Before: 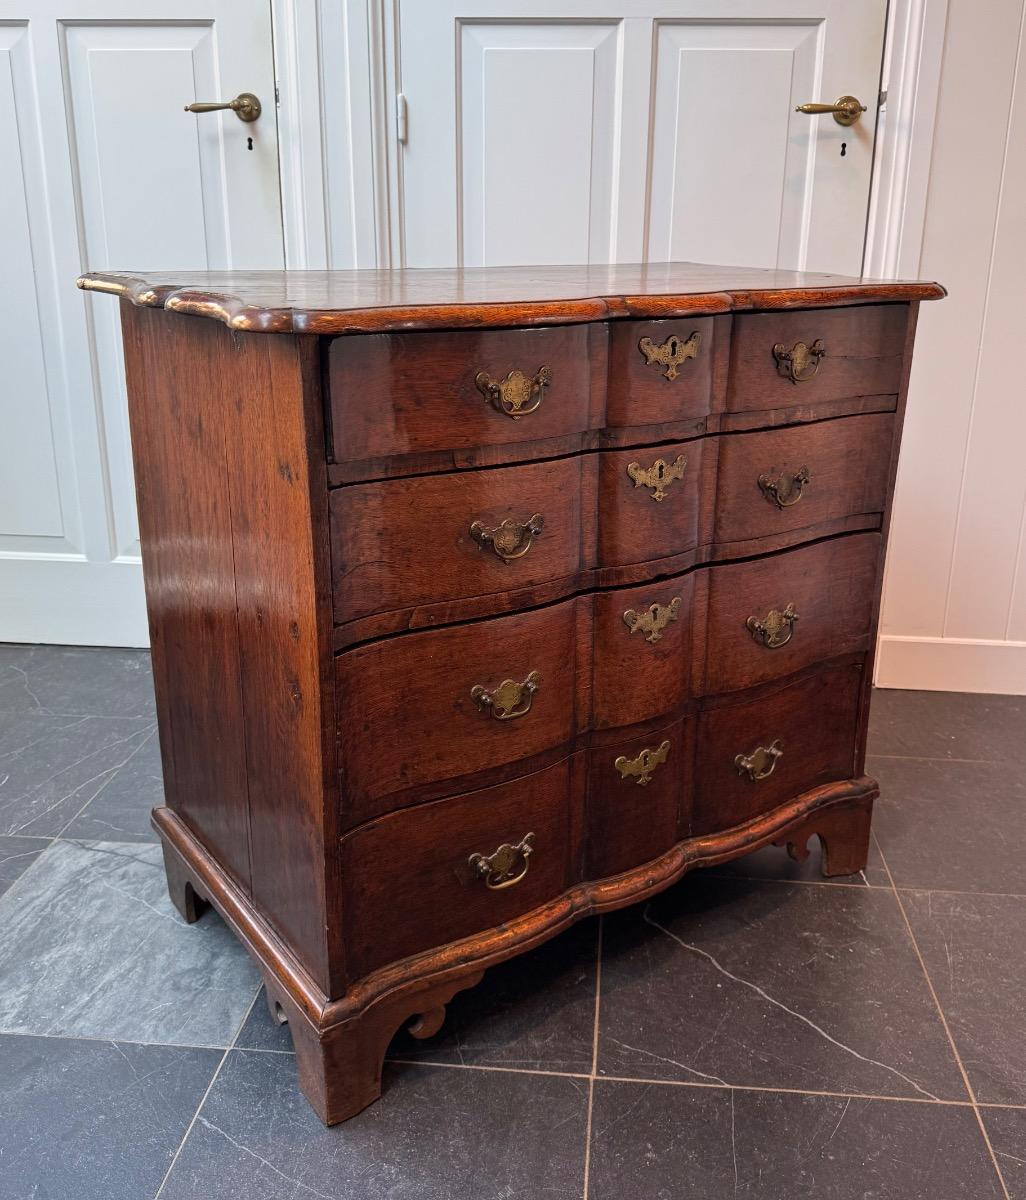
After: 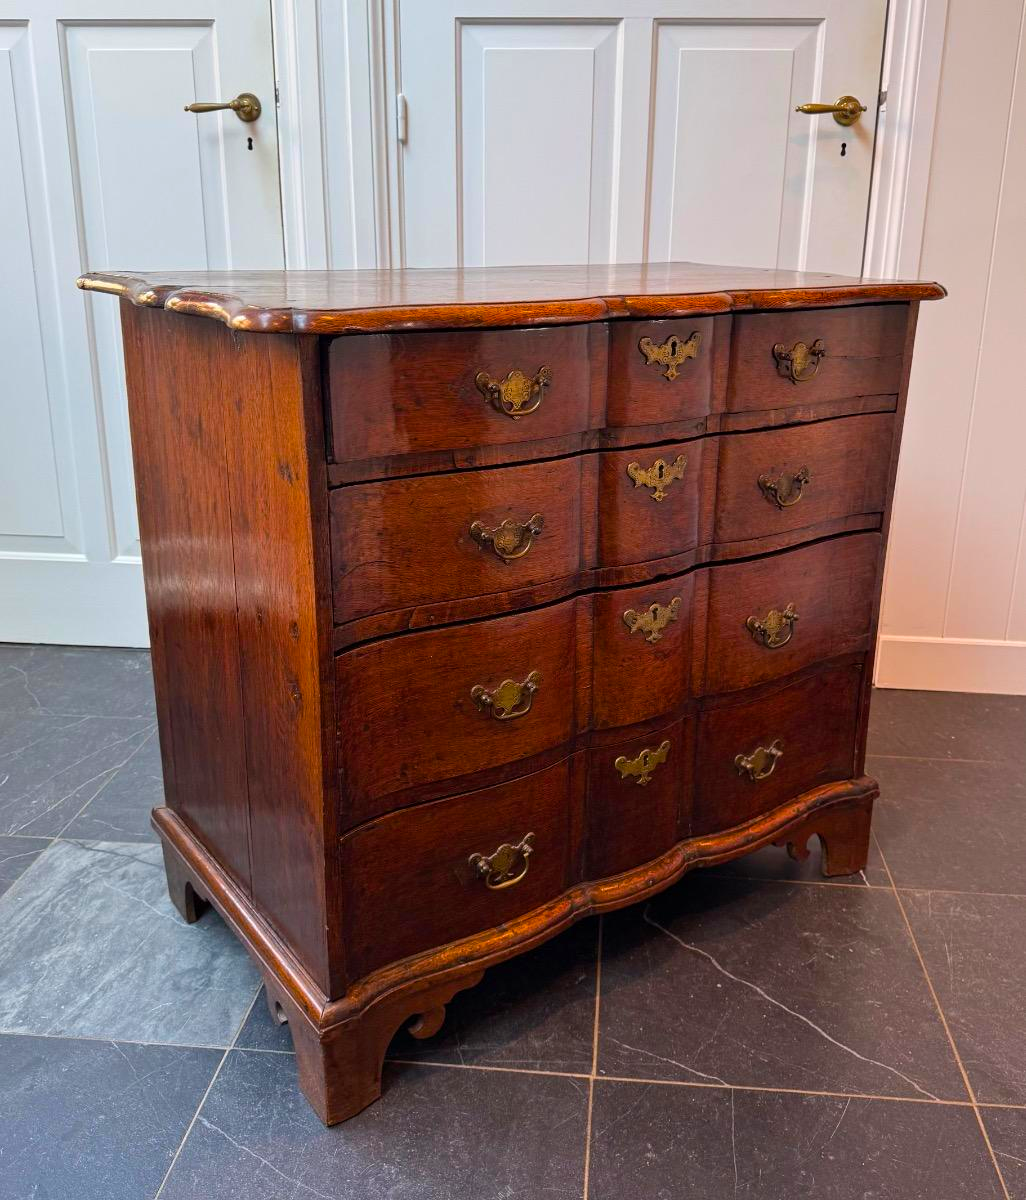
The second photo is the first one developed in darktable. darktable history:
tone equalizer: edges refinement/feathering 500, mask exposure compensation -1.57 EV, preserve details no
color balance rgb: linear chroma grading › global chroma 19.393%, perceptual saturation grading › global saturation 18.208%
